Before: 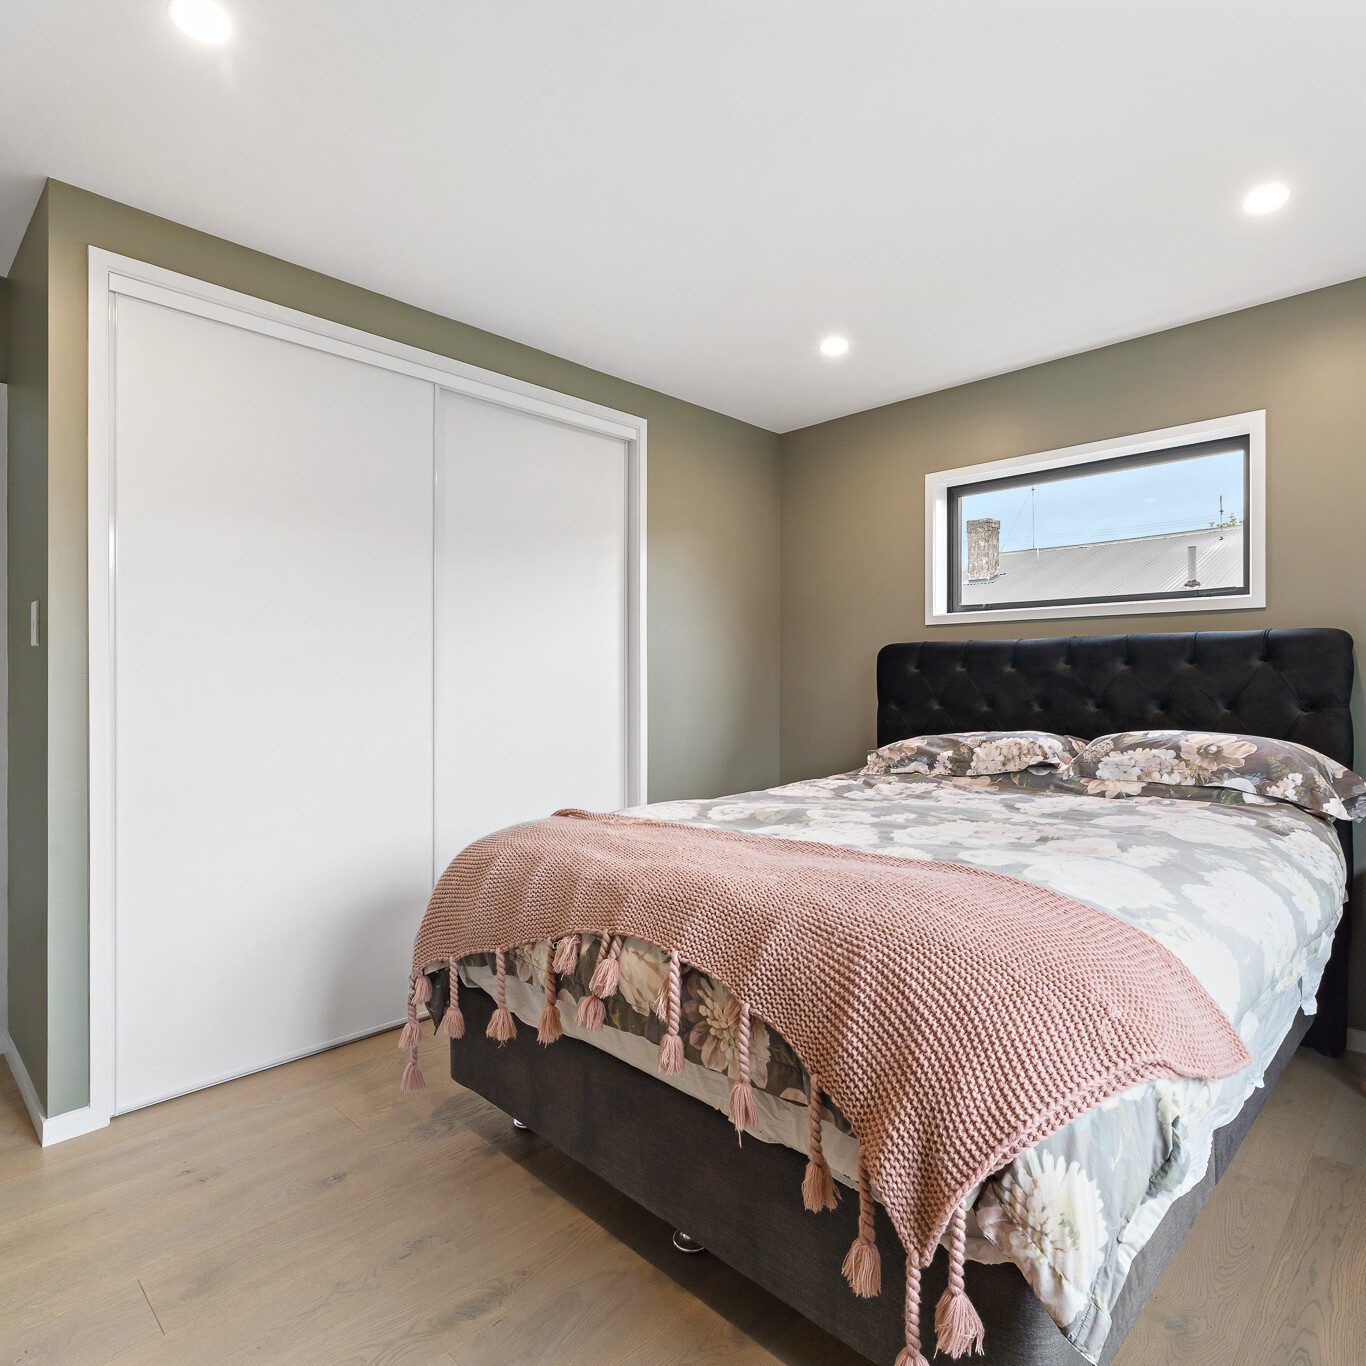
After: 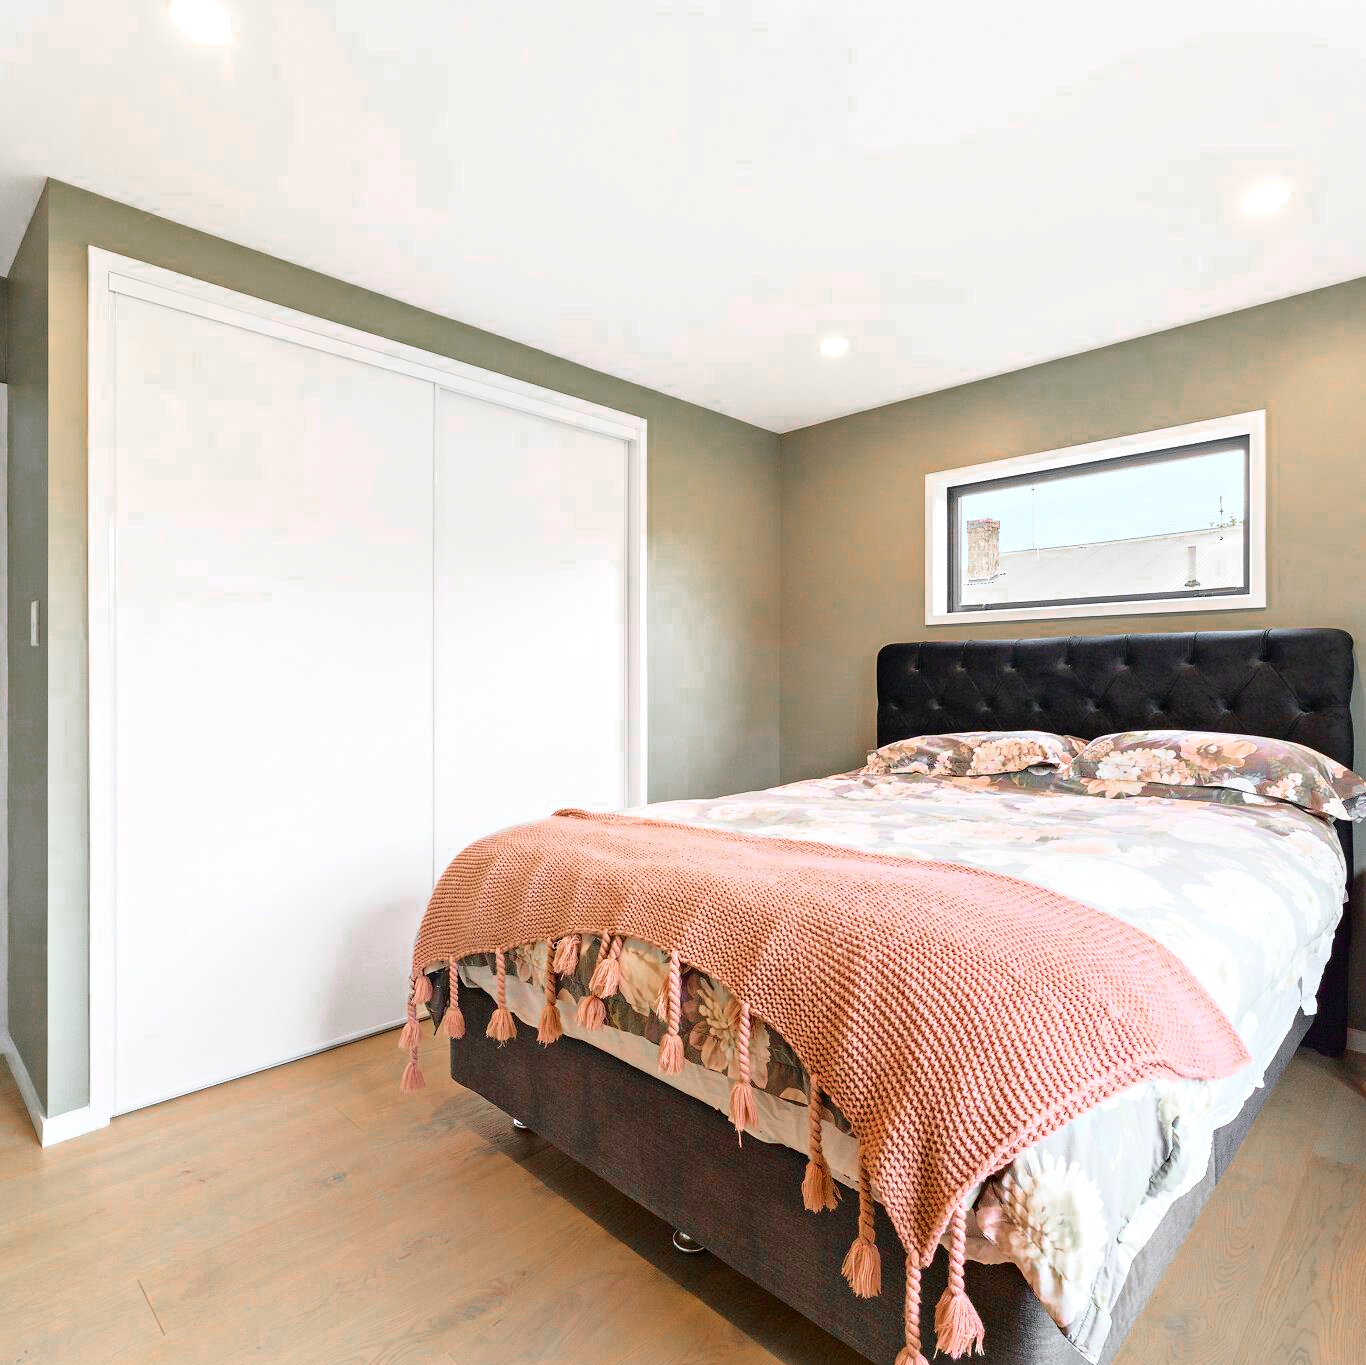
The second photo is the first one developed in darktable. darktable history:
color zones: curves: ch0 [(0, 0.48) (0.209, 0.398) (0.305, 0.332) (0.429, 0.493) (0.571, 0.5) (0.714, 0.5) (0.857, 0.5) (1, 0.48)]; ch1 [(0, 0.736) (0.143, 0.625) (0.225, 0.371) (0.429, 0.256) (0.571, 0.241) (0.714, 0.213) (0.857, 0.48) (1, 0.736)]; ch2 [(0, 0.448) (0.143, 0.498) (0.286, 0.5) (0.429, 0.5) (0.571, 0.5) (0.714, 0.5) (0.857, 0.5) (1, 0.448)]
crop: bottom 0.068%
exposure: black level correction 0.001, exposure 0.5 EV, compensate highlight preservation false
tone curve: curves: ch0 [(0, 0) (0.091, 0.077) (0.389, 0.458) (0.745, 0.82) (0.844, 0.908) (0.909, 0.942) (1, 0.973)]; ch1 [(0, 0) (0.437, 0.404) (0.5, 0.5) (0.529, 0.55) (0.58, 0.6) (0.616, 0.649) (1, 1)]; ch2 [(0, 0) (0.442, 0.415) (0.5, 0.5) (0.535, 0.557) (0.585, 0.62) (1, 1)], color space Lab, independent channels, preserve colors none
